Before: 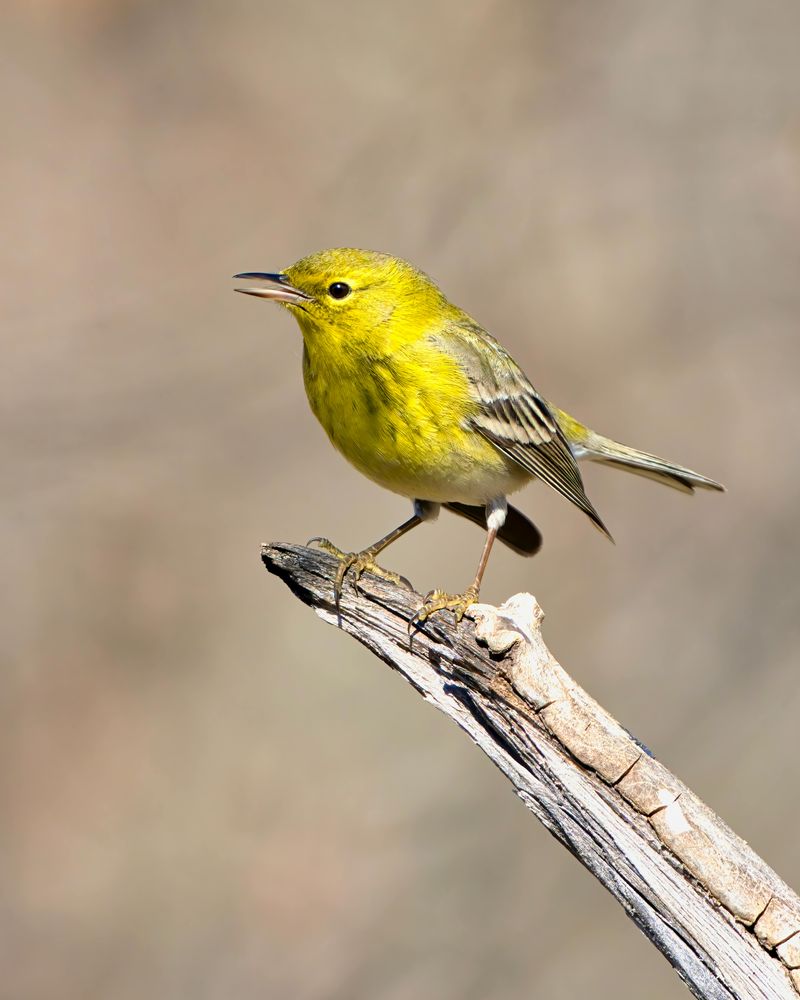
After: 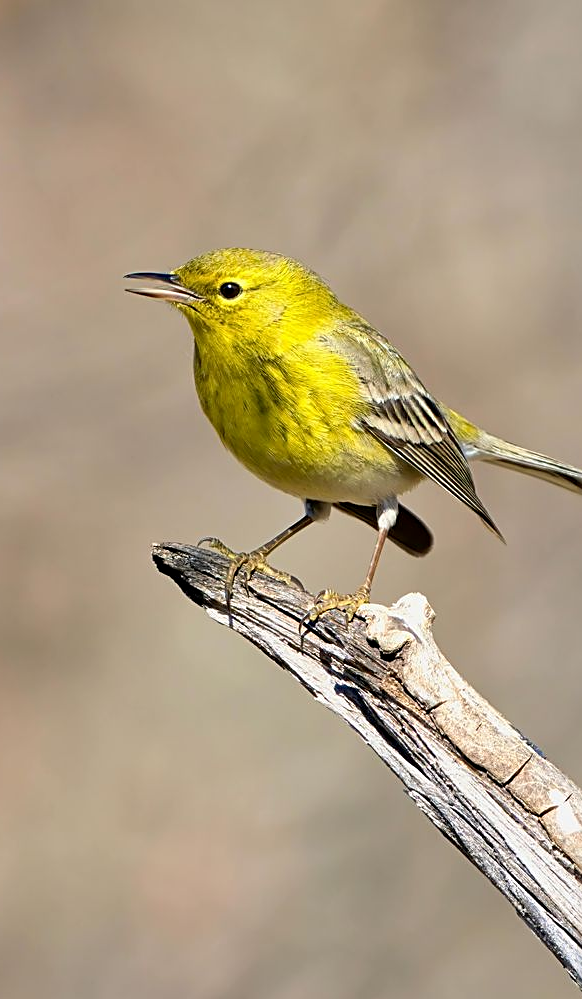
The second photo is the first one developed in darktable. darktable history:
sharpen: on, module defaults
exposure: black level correction 0.001, compensate highlight preservation false
crop: left 13.745%, right 13.413%
